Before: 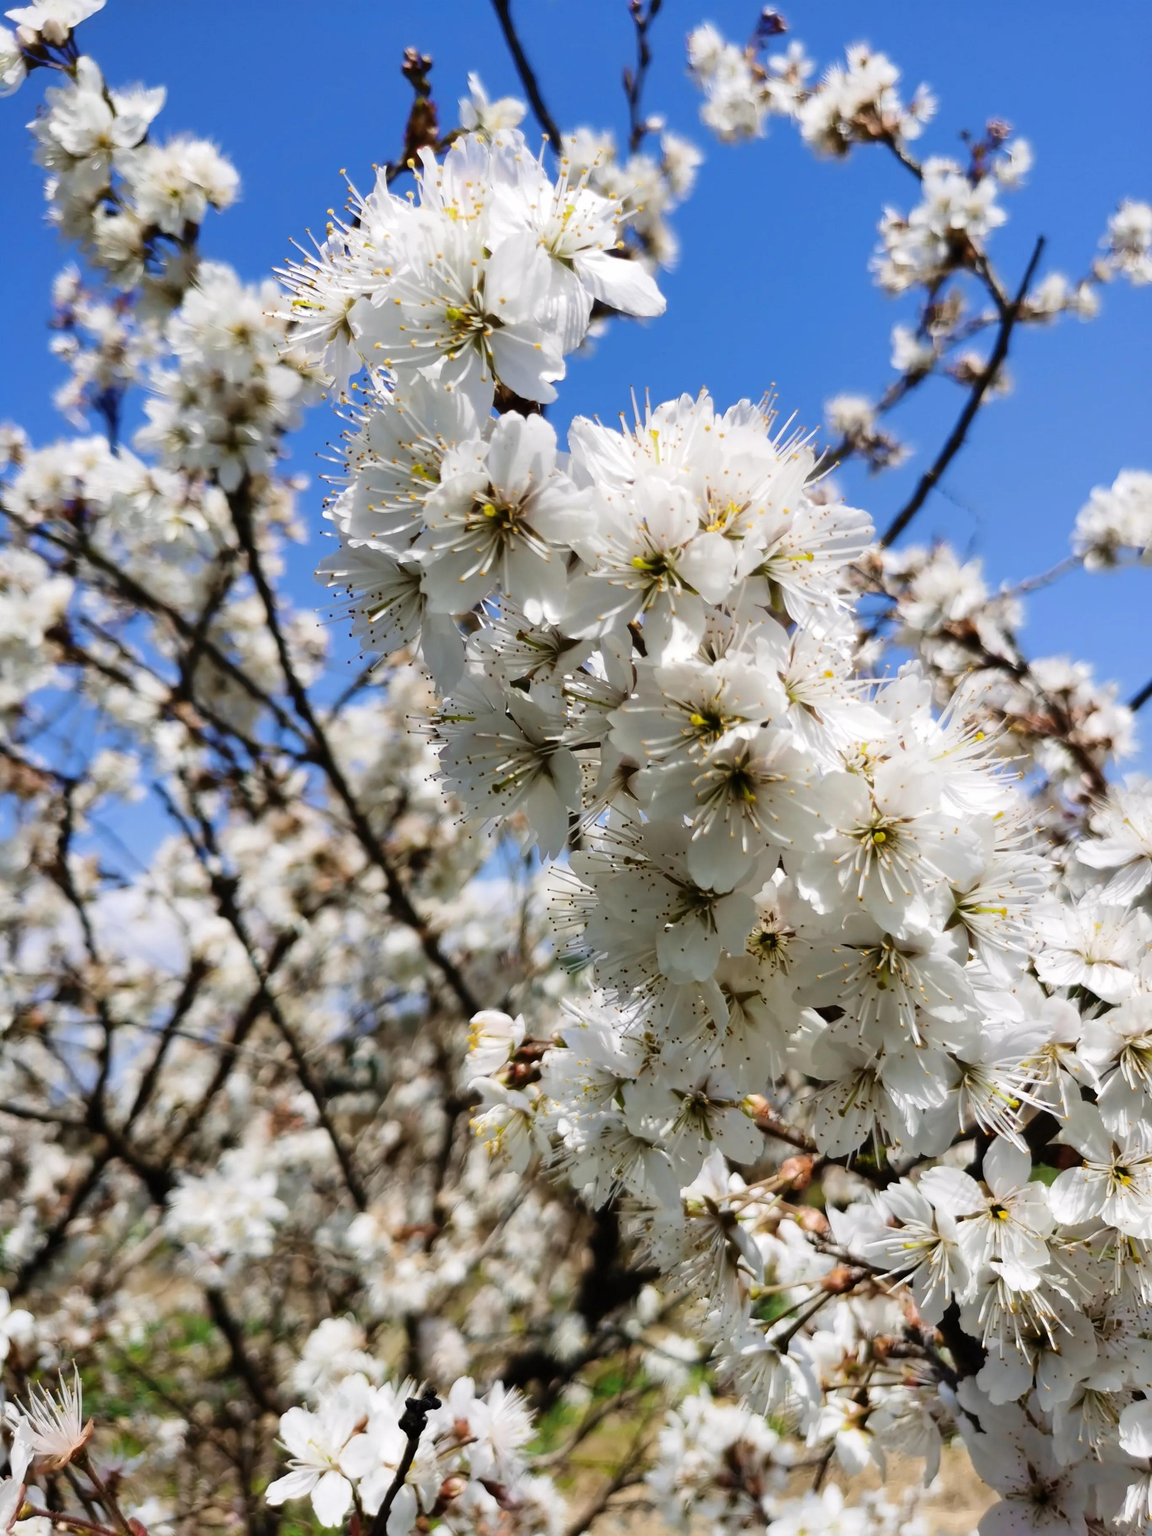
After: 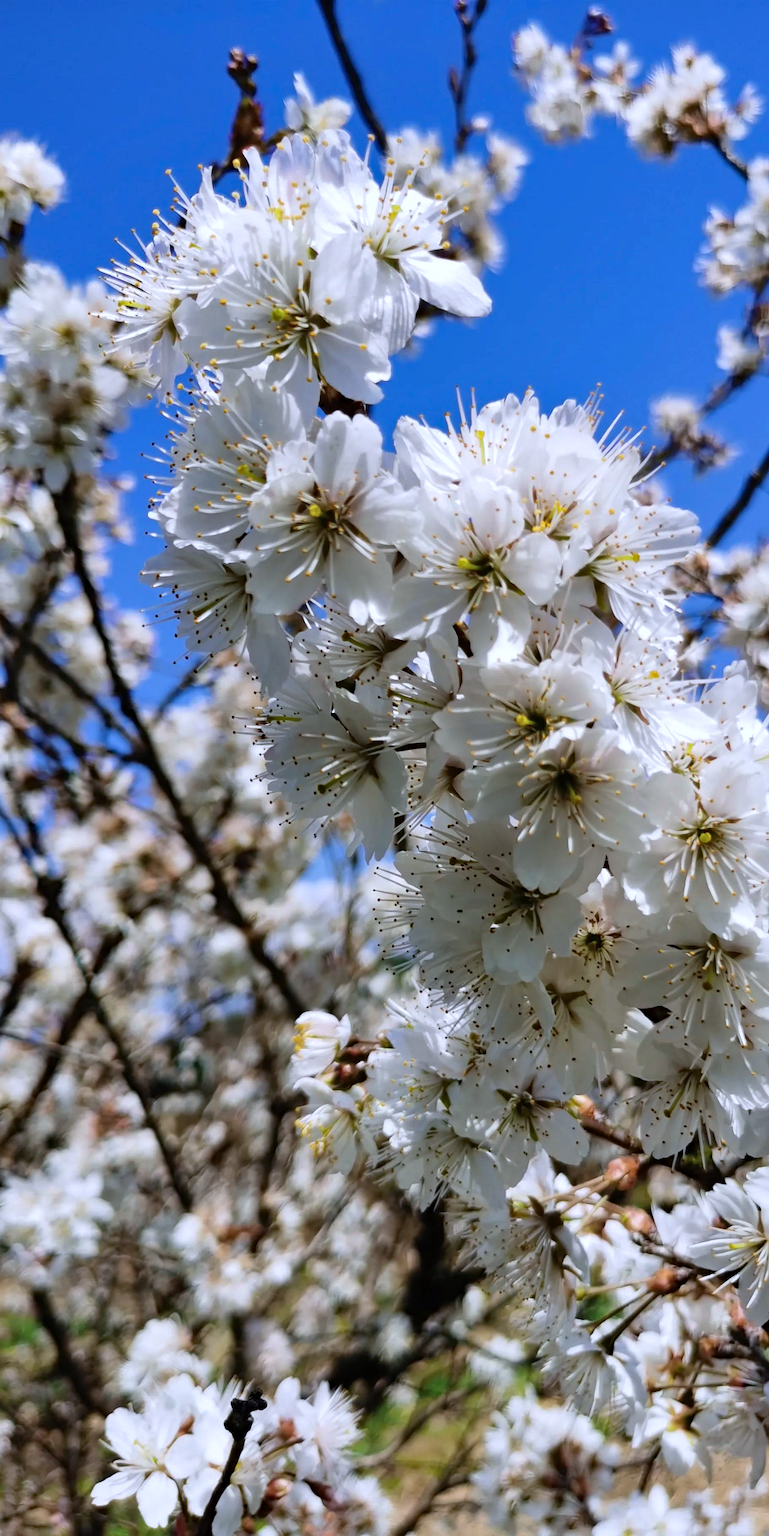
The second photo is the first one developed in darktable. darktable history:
crop and rotate: left 15.174%, right 18.063%
shadows and highlights: shadows 36.09, highlights -35.22, soften with gaussian
base curve: curves: ch0 [(0, 0) (0.303, 0.277) (1, 1)], preserve colors none
color calibration: illuminant as shot in camera, x 0.366, y 0.379, temperature 4428.02 K, gamut compression 1.73
haze removal: compatibility mode true
